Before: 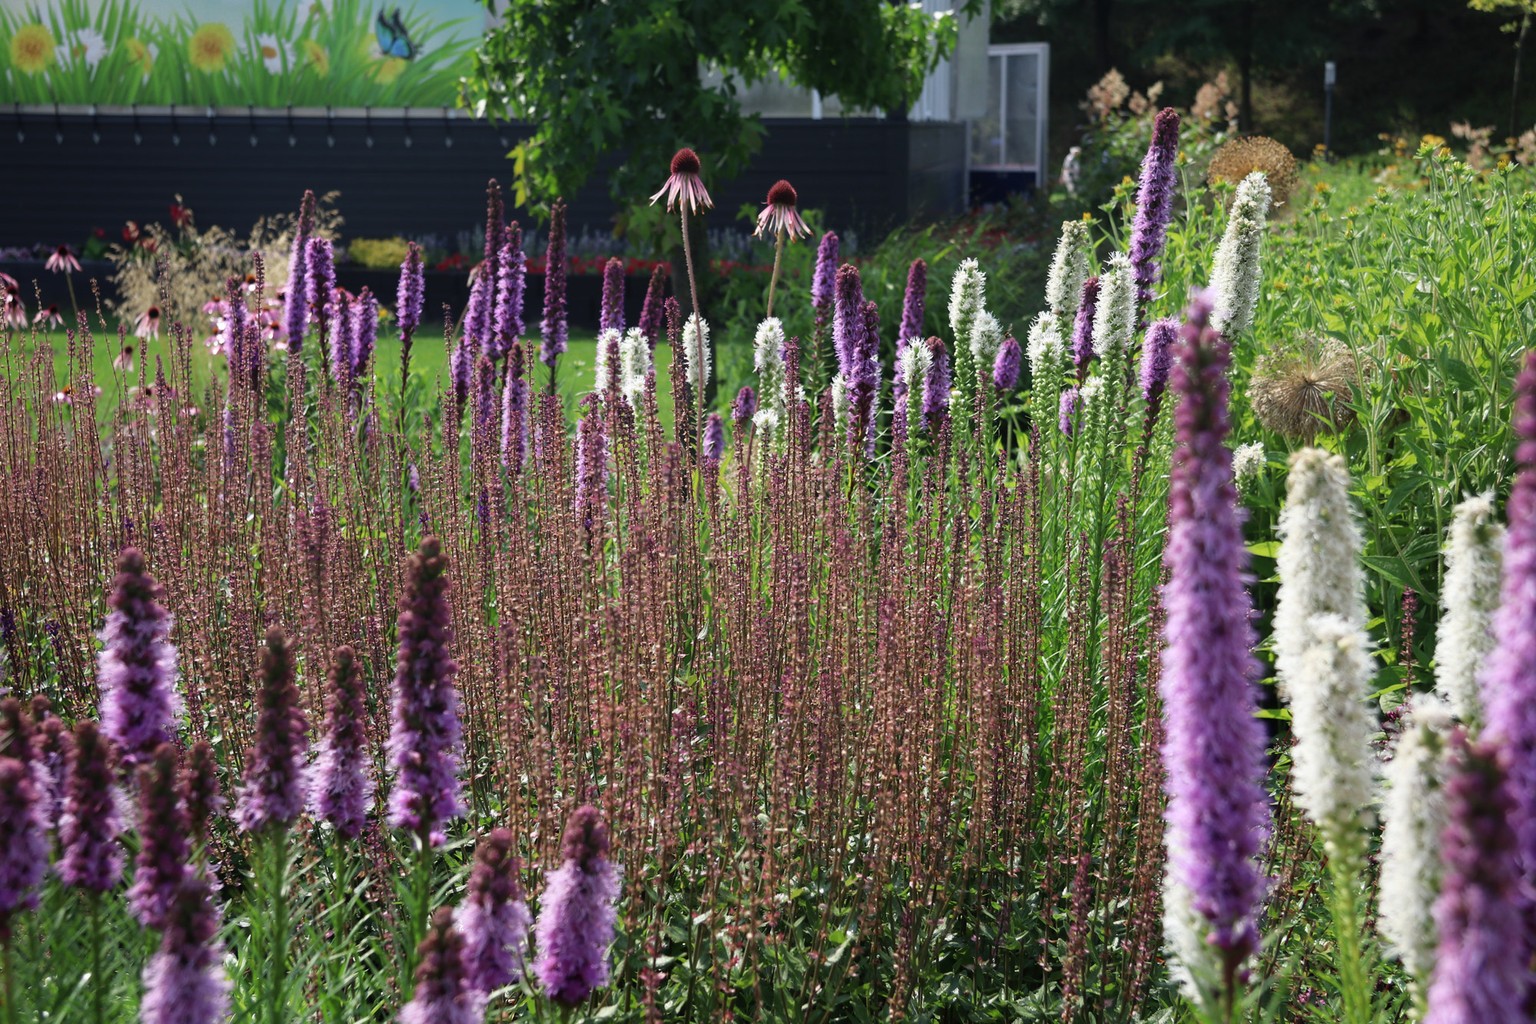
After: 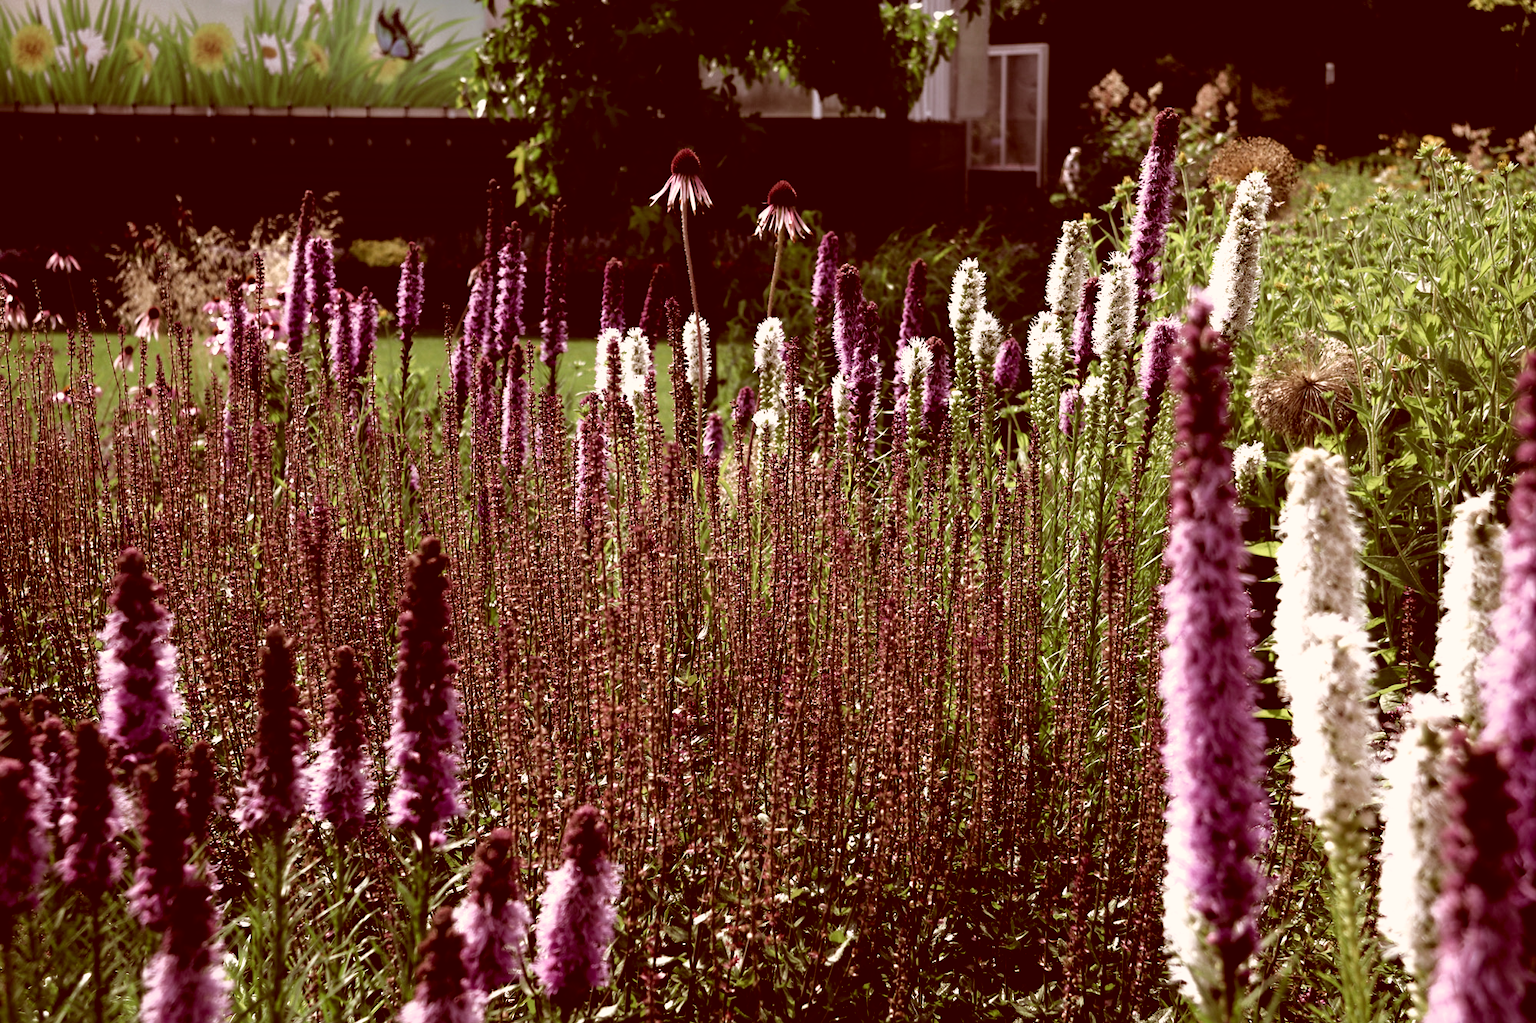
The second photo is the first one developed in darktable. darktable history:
filmic rgb: black relative exposure -8.29 EV, white relative exposure 2.2 EV, target white luminance 99.955%, hardness 7.17, latitude 75.54%, contrast 1.324, highlights saturation mix -2.76%, shadows ↔ highlights balance 30.2%, color science v6 (2022)
color balance rgb: power › luminance -7.72%, power › chroma 2.262%, power › hue 221.5°, perceptual saturation grading › global saturation 0.988%, global vibrance 6.465%, contrast 12.084%, saturation formula JzAzBz (2021)
color correction: highlights a* 9.52, highlights b* 8.95, shadows a* 39.23, shadows b* 39.39, saturation 0.769
